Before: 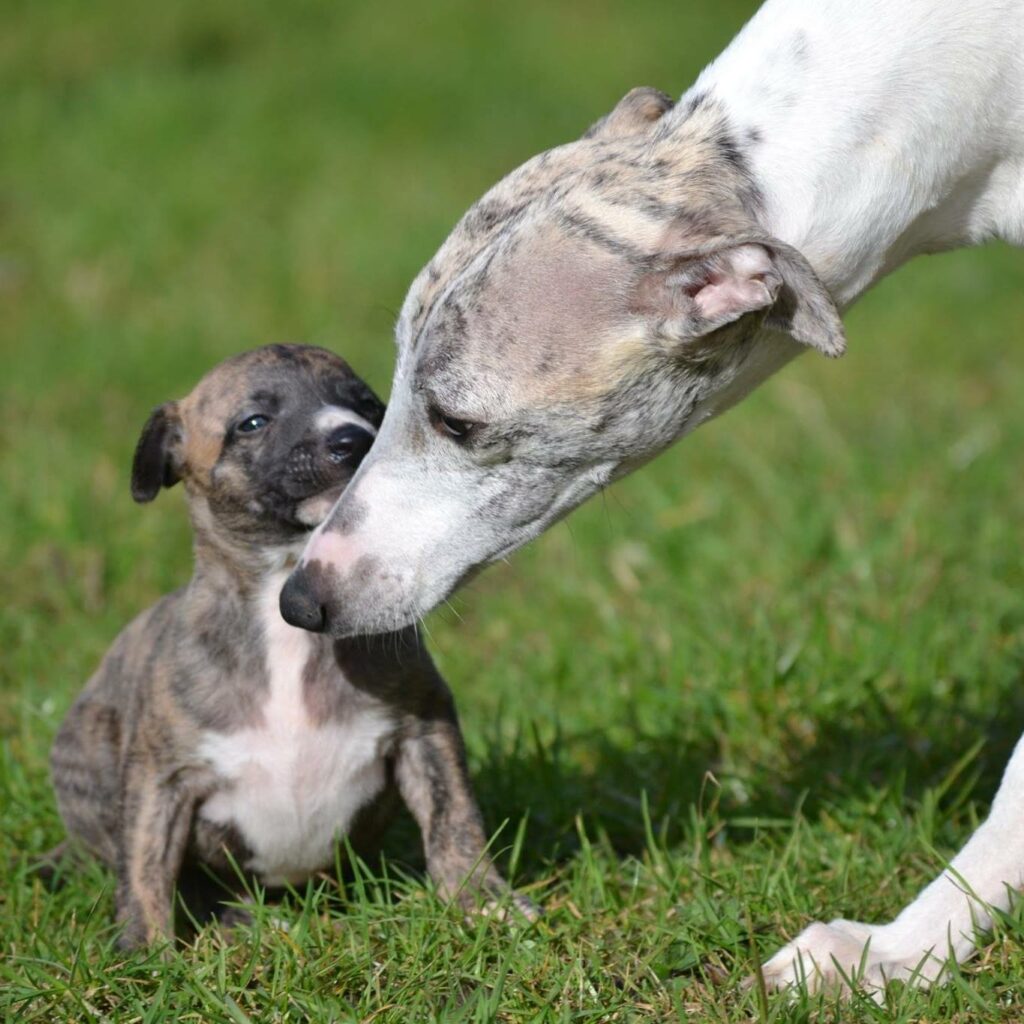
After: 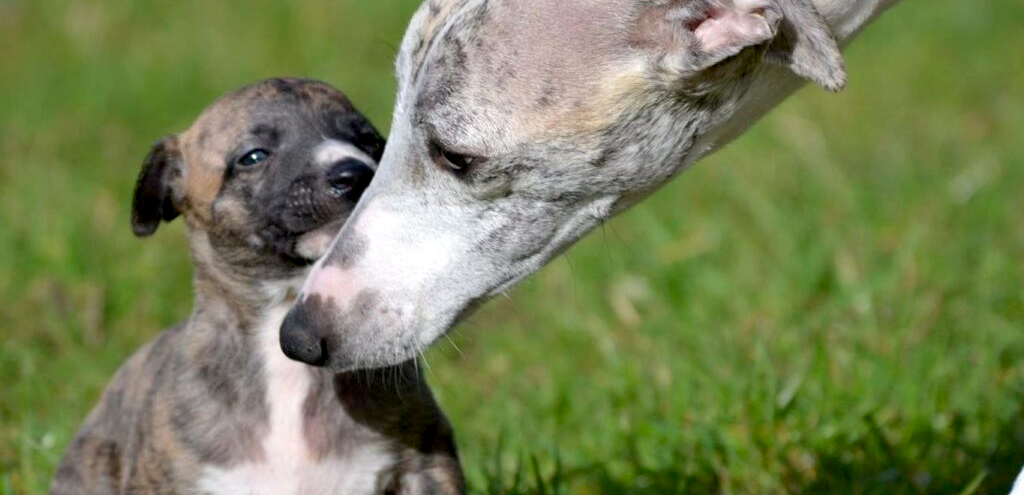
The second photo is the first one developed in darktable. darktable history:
crop and rotate: top 26.056%, bottom 25.543%
exposure: black level correction 0.009, exposure 0.119 EV, compensate highlight preservation false
